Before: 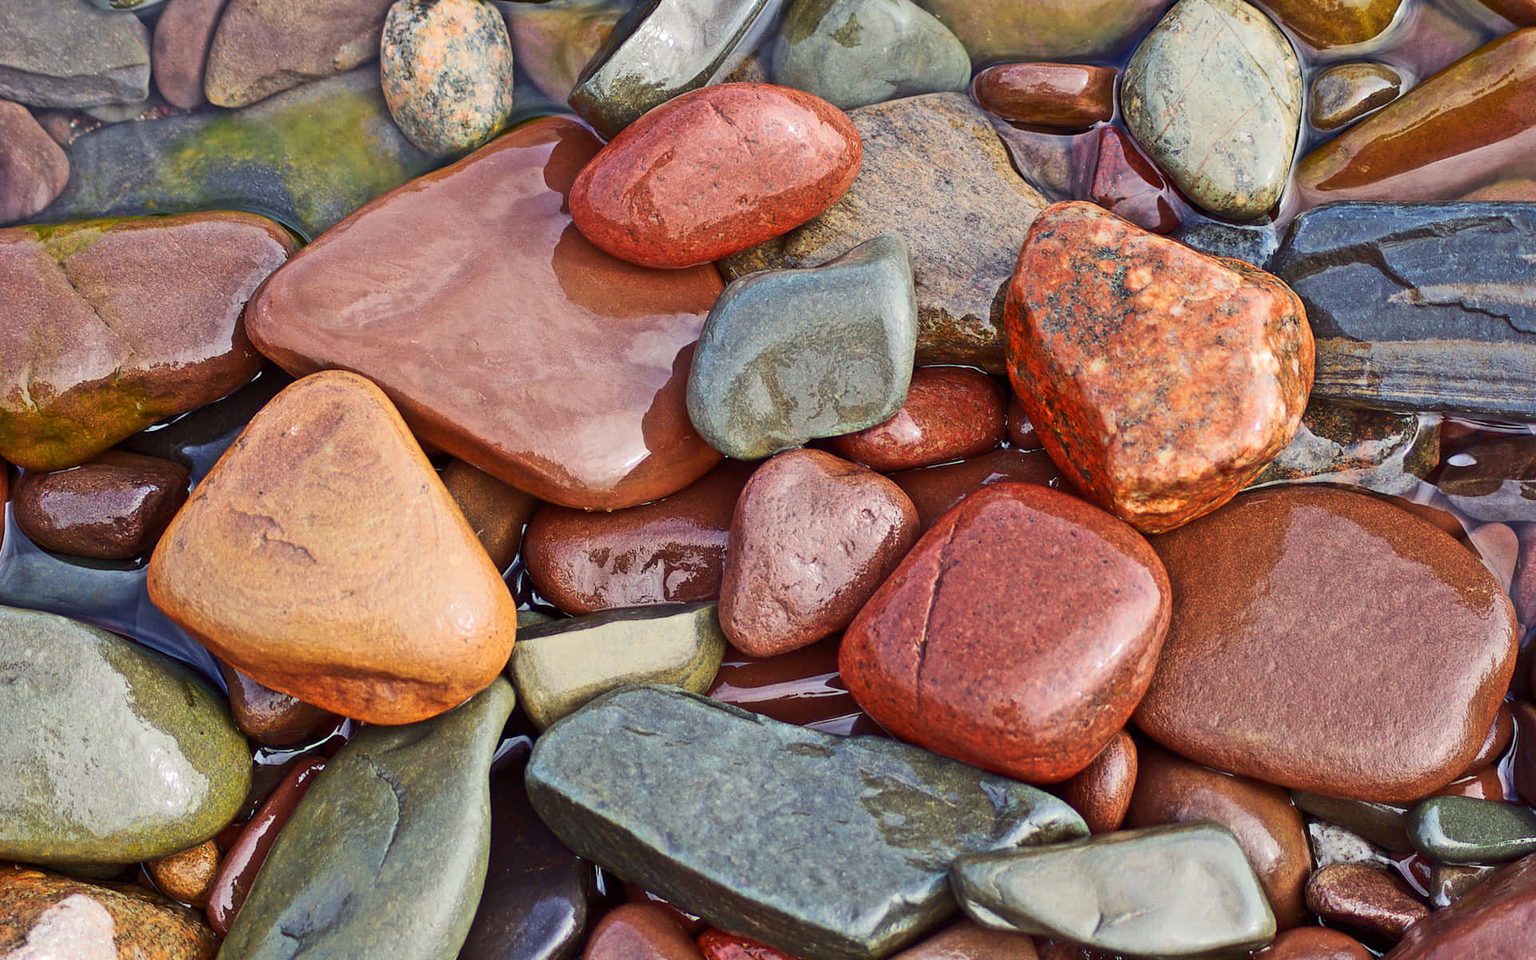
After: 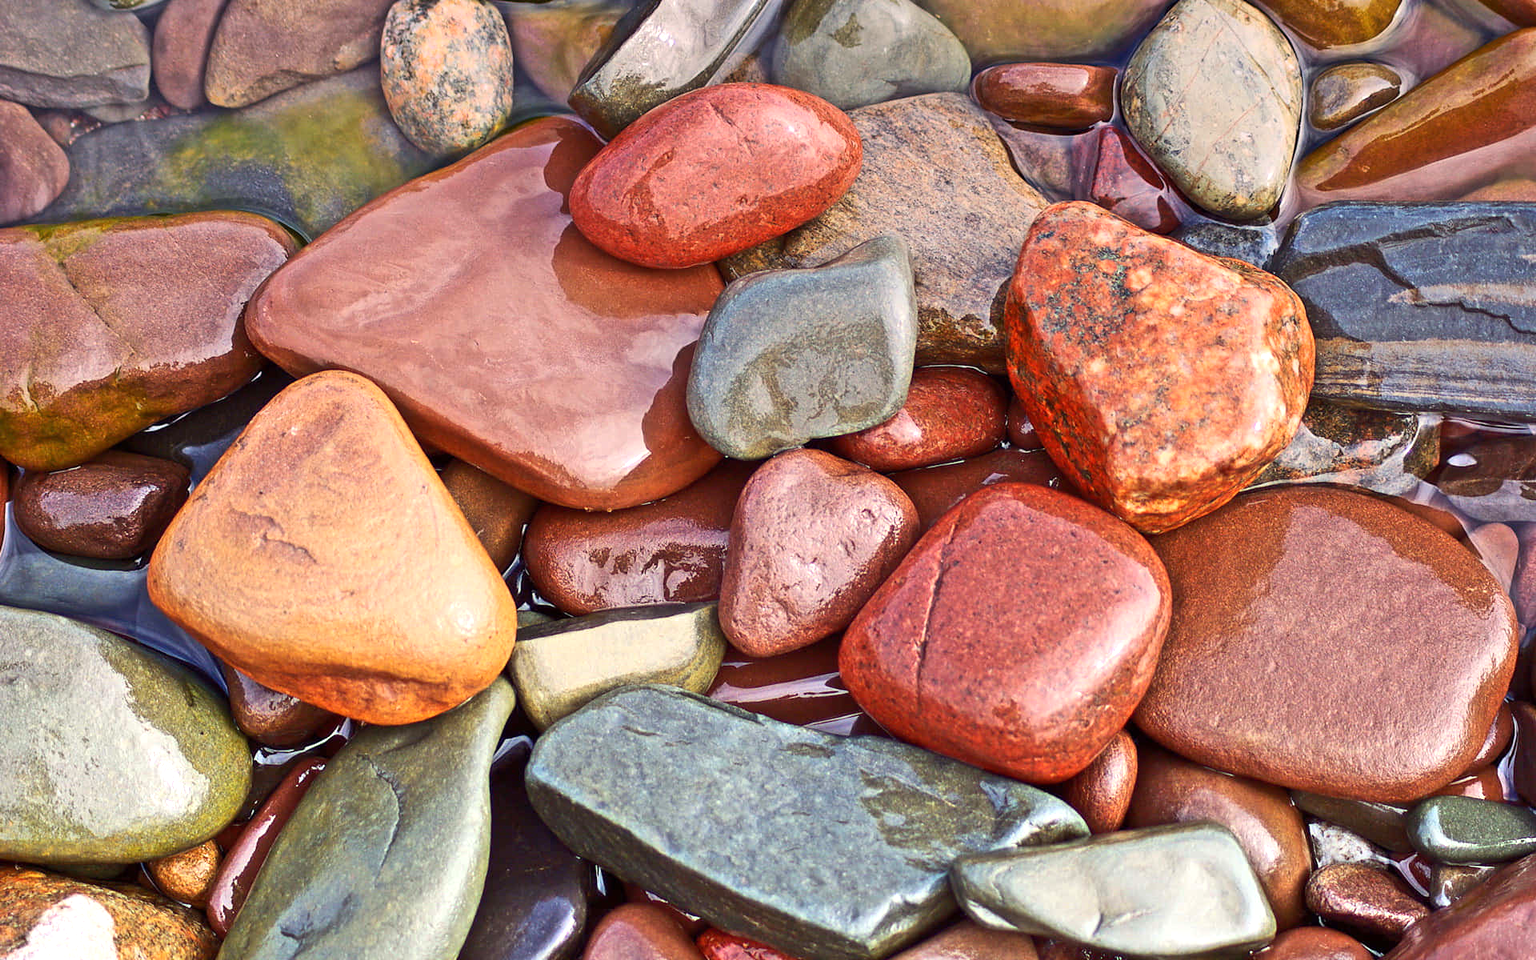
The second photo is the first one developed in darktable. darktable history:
exposure: exposure 0.29 EV
graduated density: density 0.38 EV, hardness 21%, rotation -6.11°, saturation 32%
